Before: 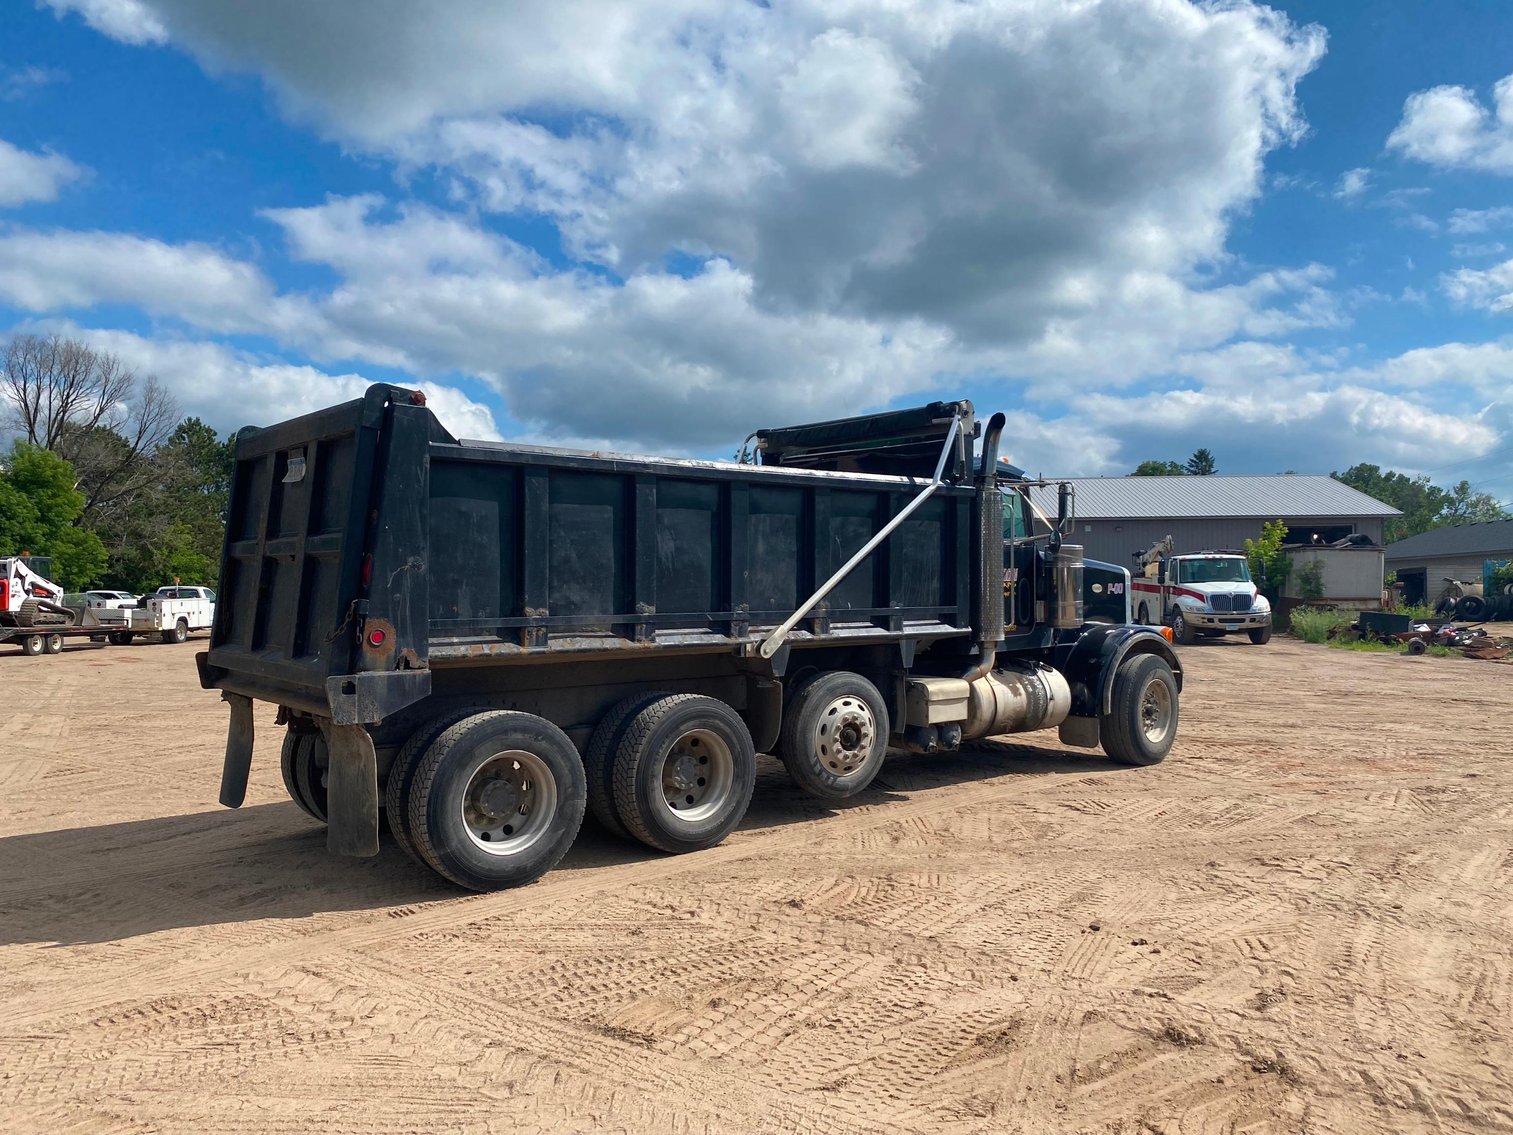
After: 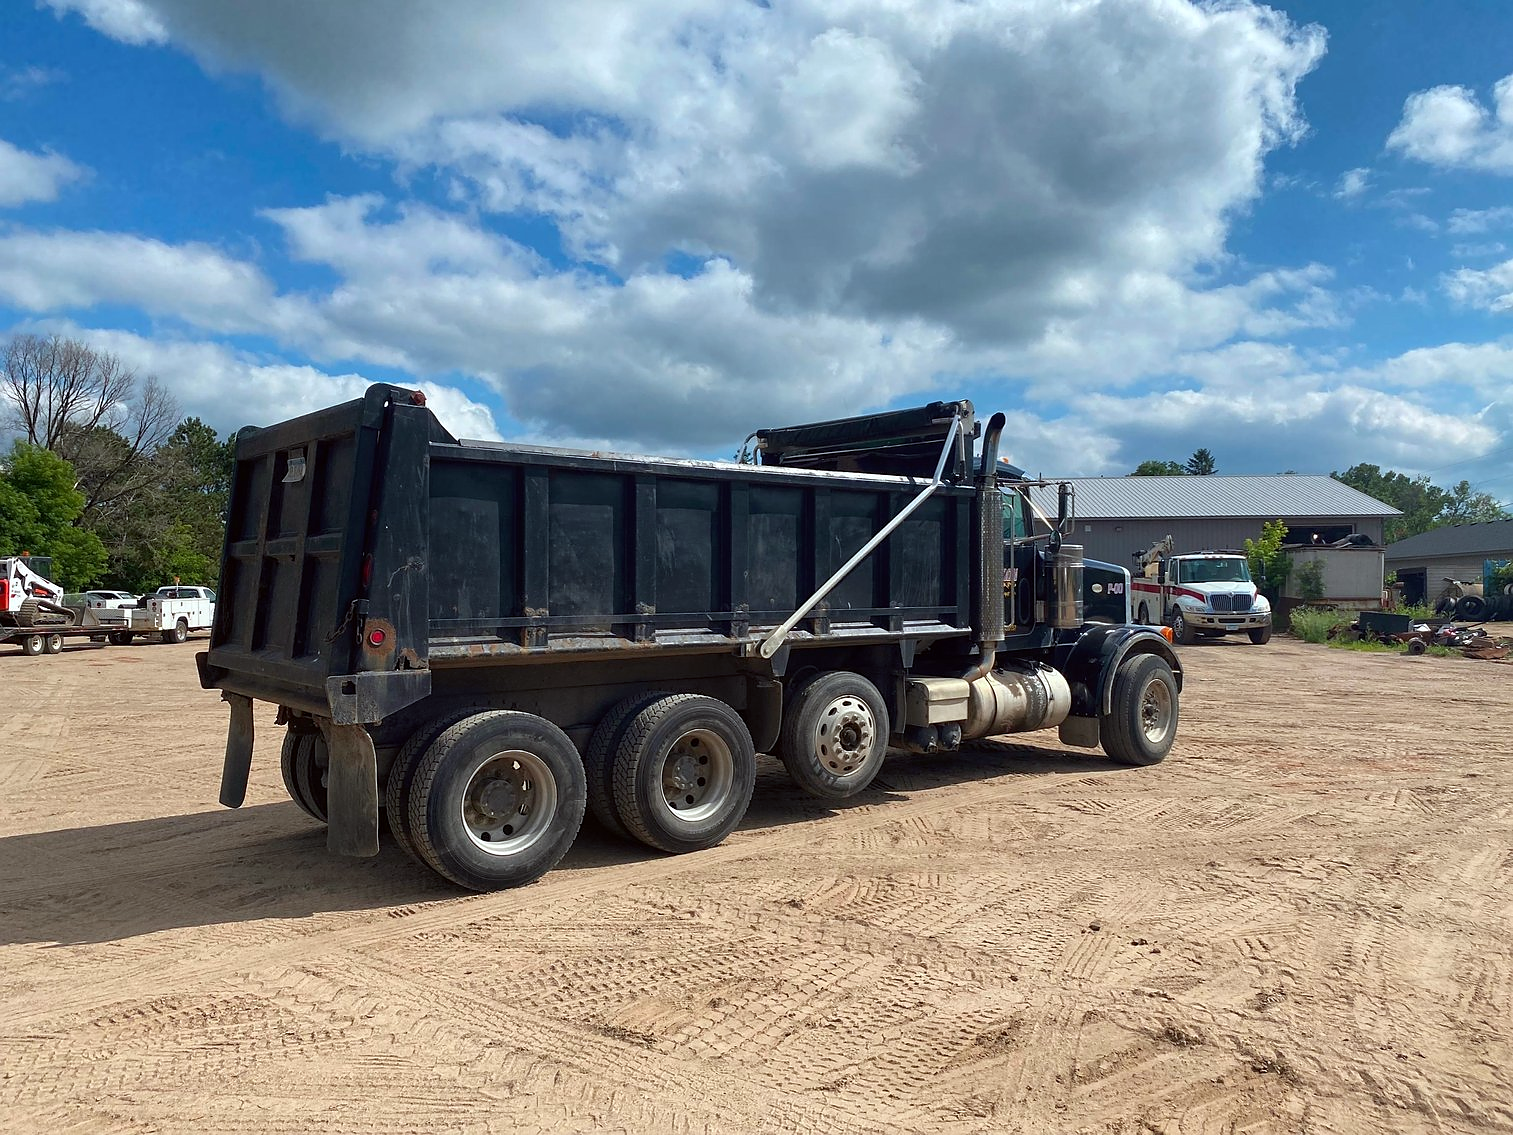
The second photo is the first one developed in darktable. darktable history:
color correction: highlights a* -2.86, highlights b* -1.94, shadows a* 1.97, shadows b* 2.73
sharpen: radius 0.975, amount 0.614
